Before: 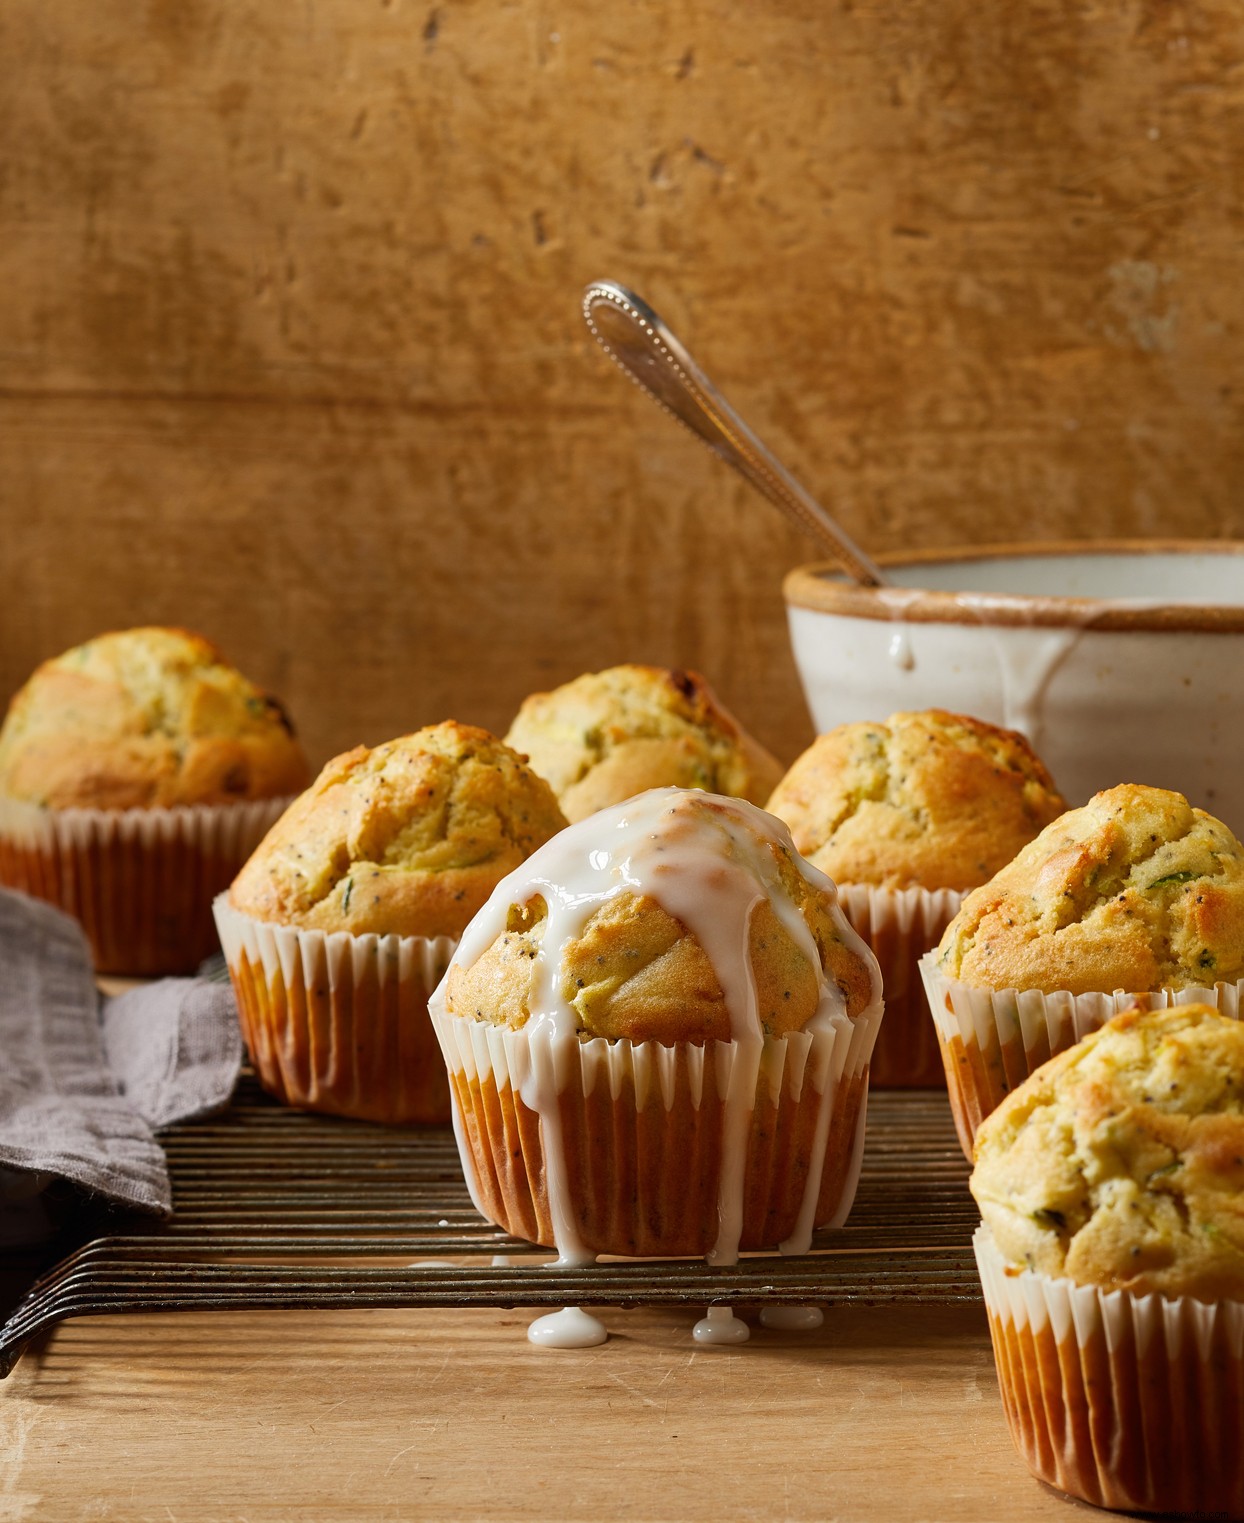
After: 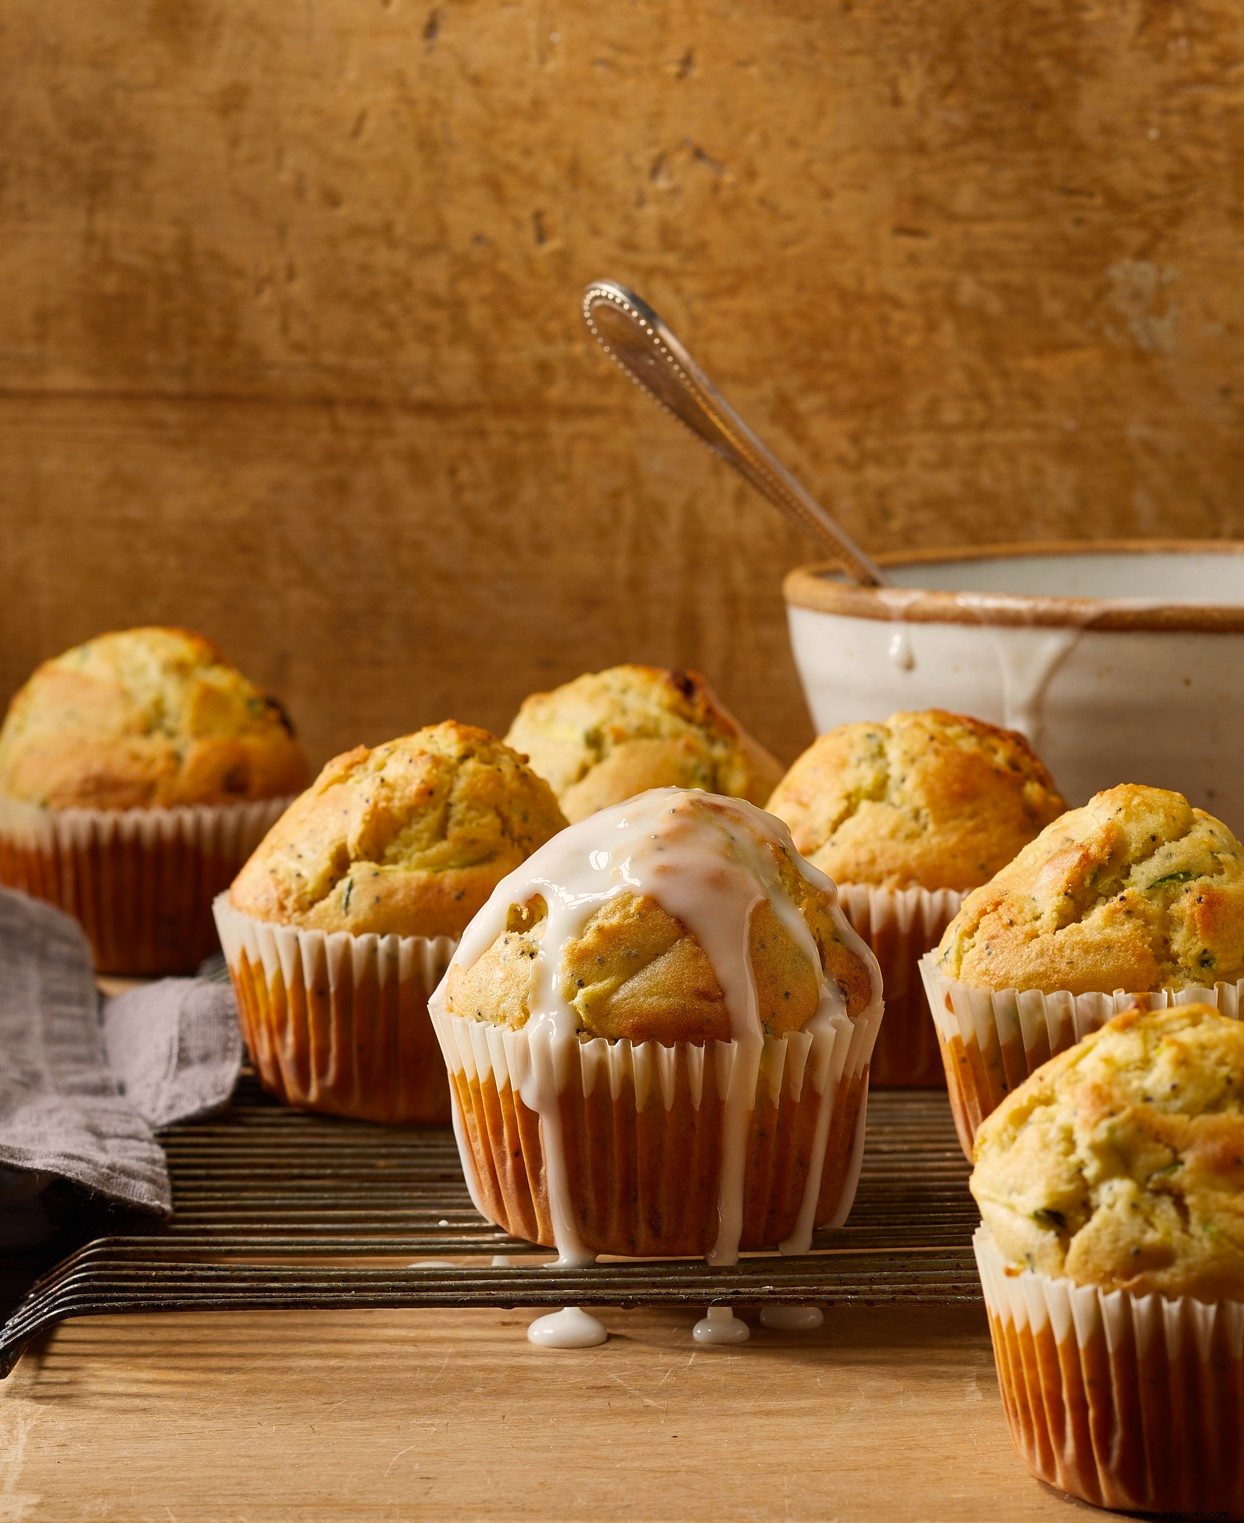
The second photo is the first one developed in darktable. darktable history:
color correction: highlights a* 3.65, highlights b* 5.14
